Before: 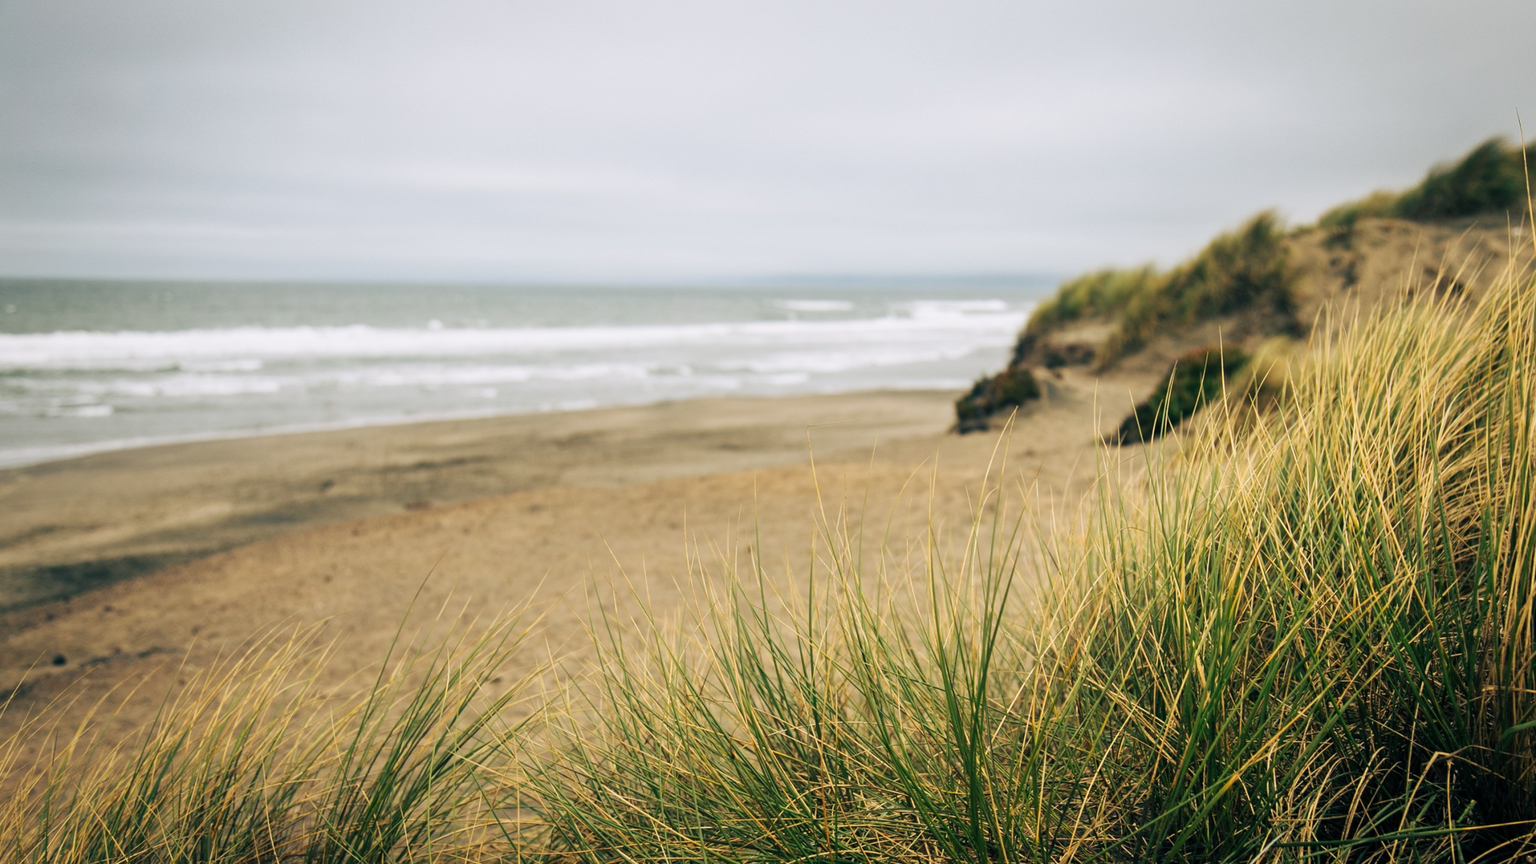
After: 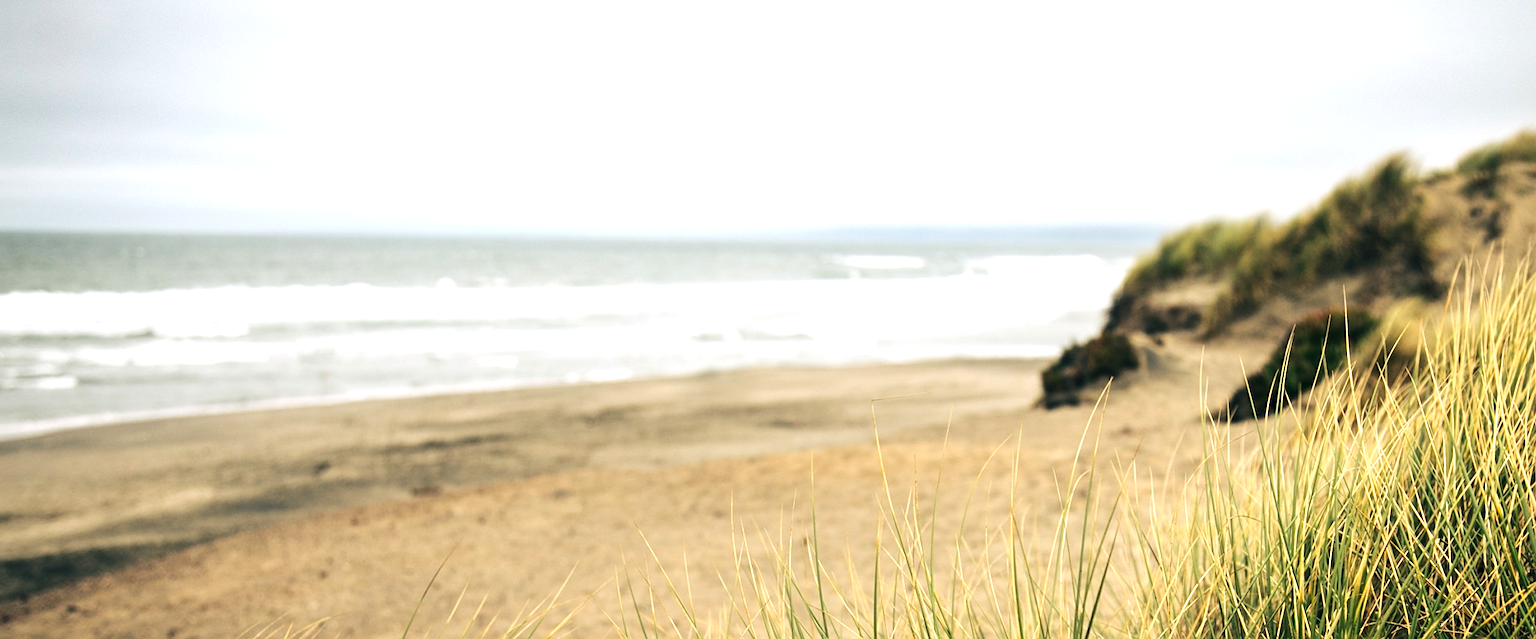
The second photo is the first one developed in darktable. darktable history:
sharpen: amount 0.206
crop: left 2.97%, top 8.944%, right 9.619%, bottom 26.371%
tone equalizer: -8 EV -0.729 EV, -7 EV -0.702 EV, -6 EV -0.588 EV, -5 EV -0.424 EV, -3 EV 0.39 EV, -2 EV 0.6 EV, -1 EV 0.686 EV, +0 EV 0.735 EV, edges refinement/feathering 500, mask exposure compensation -1.25 EV, preserve details no
